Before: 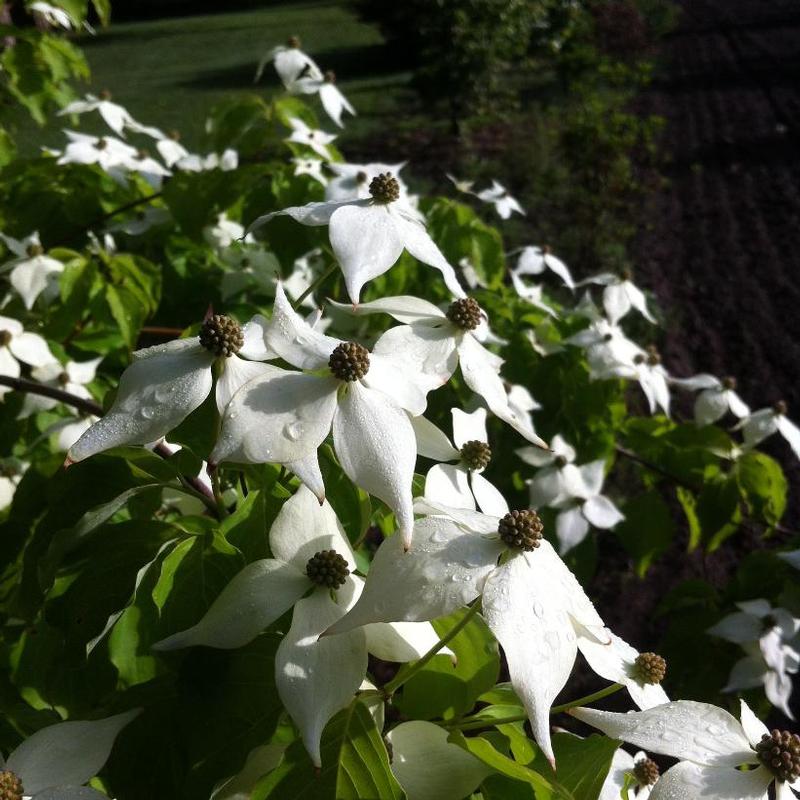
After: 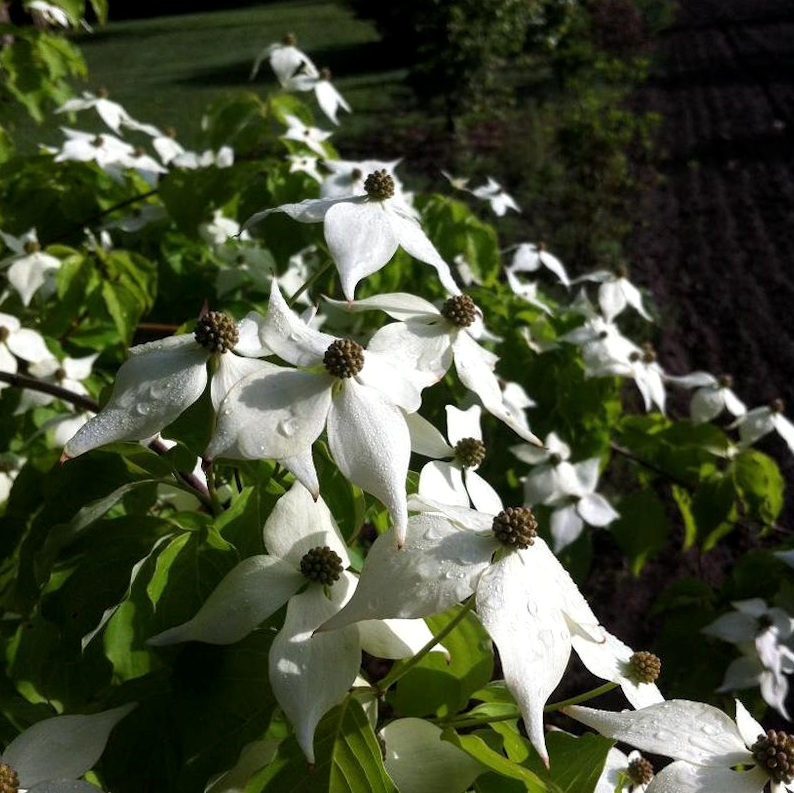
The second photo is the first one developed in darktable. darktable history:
local contrast: highlights 100%, shadows 100%, detail 120%, midtone range 0.2
rotate and perspective: rotation 0.192°, lens shift (horizontal) -0.015, crop left 0.005, crop right 0.996, crop top 0.006, crop bottom 0.99
